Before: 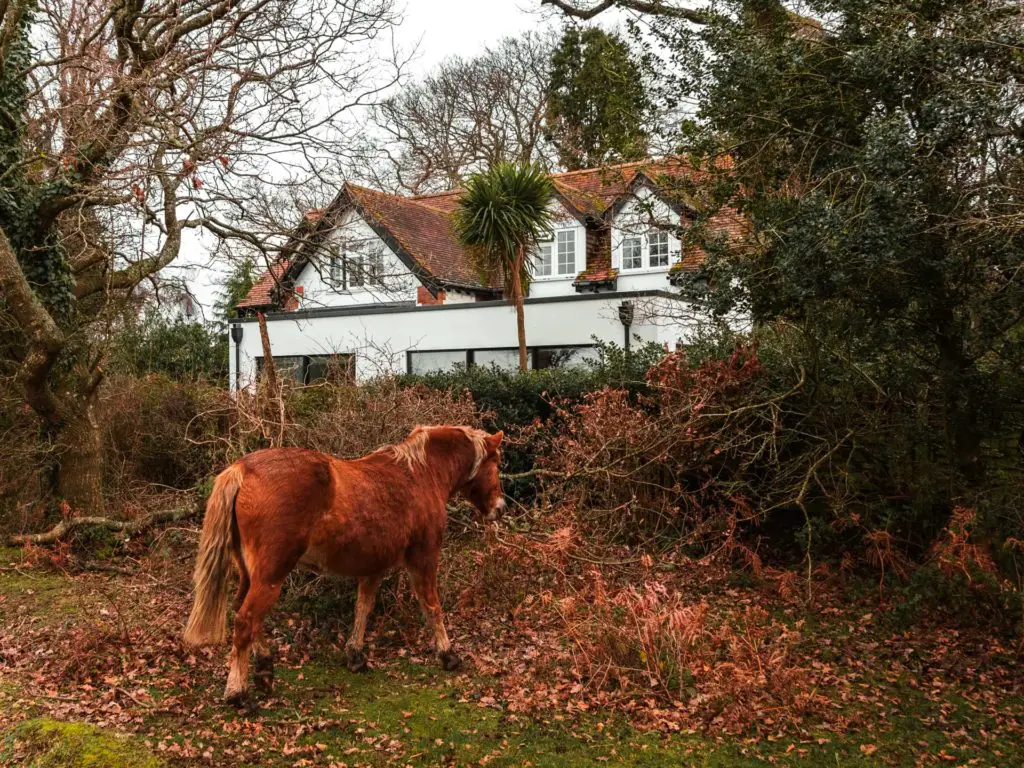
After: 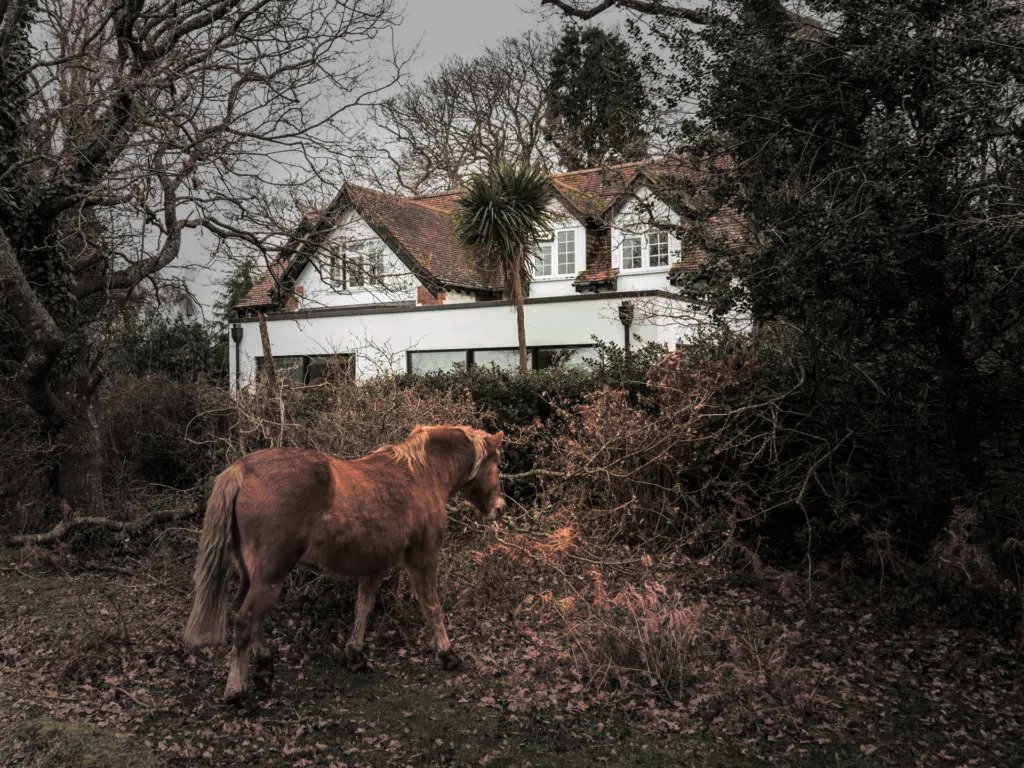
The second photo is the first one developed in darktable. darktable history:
vignetting: fall-off start 31.28%, fall-off radius 34.64%, brightness -0.575
split-toning: shadows › hue 46.8°, shadows › saturation 0.17, highlights › hue 316.8°, highlights › saturation 0.27, balance -51.82
tone equalizer: on, module defaults
